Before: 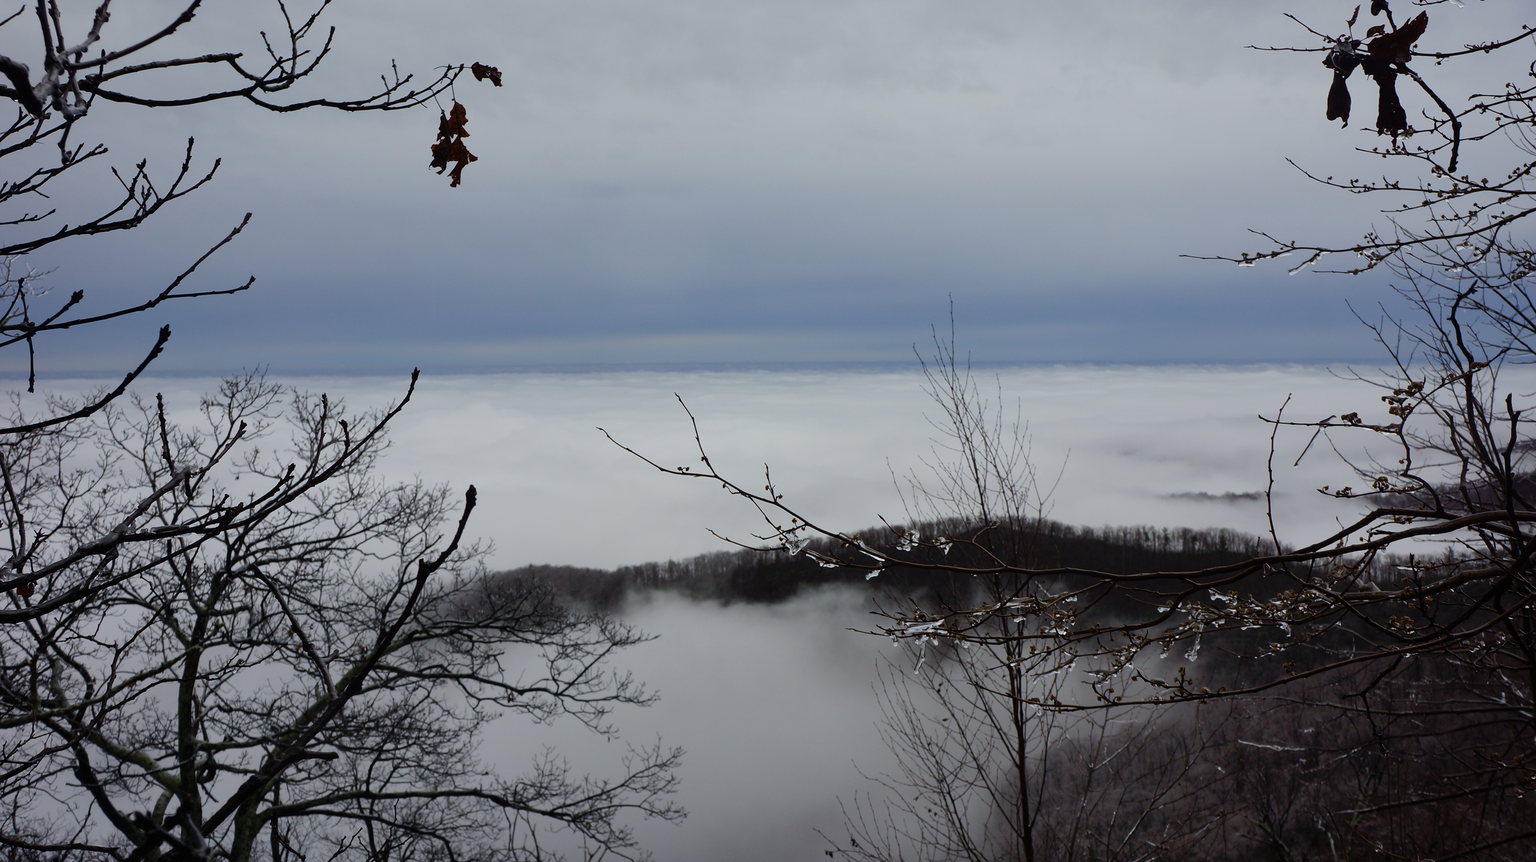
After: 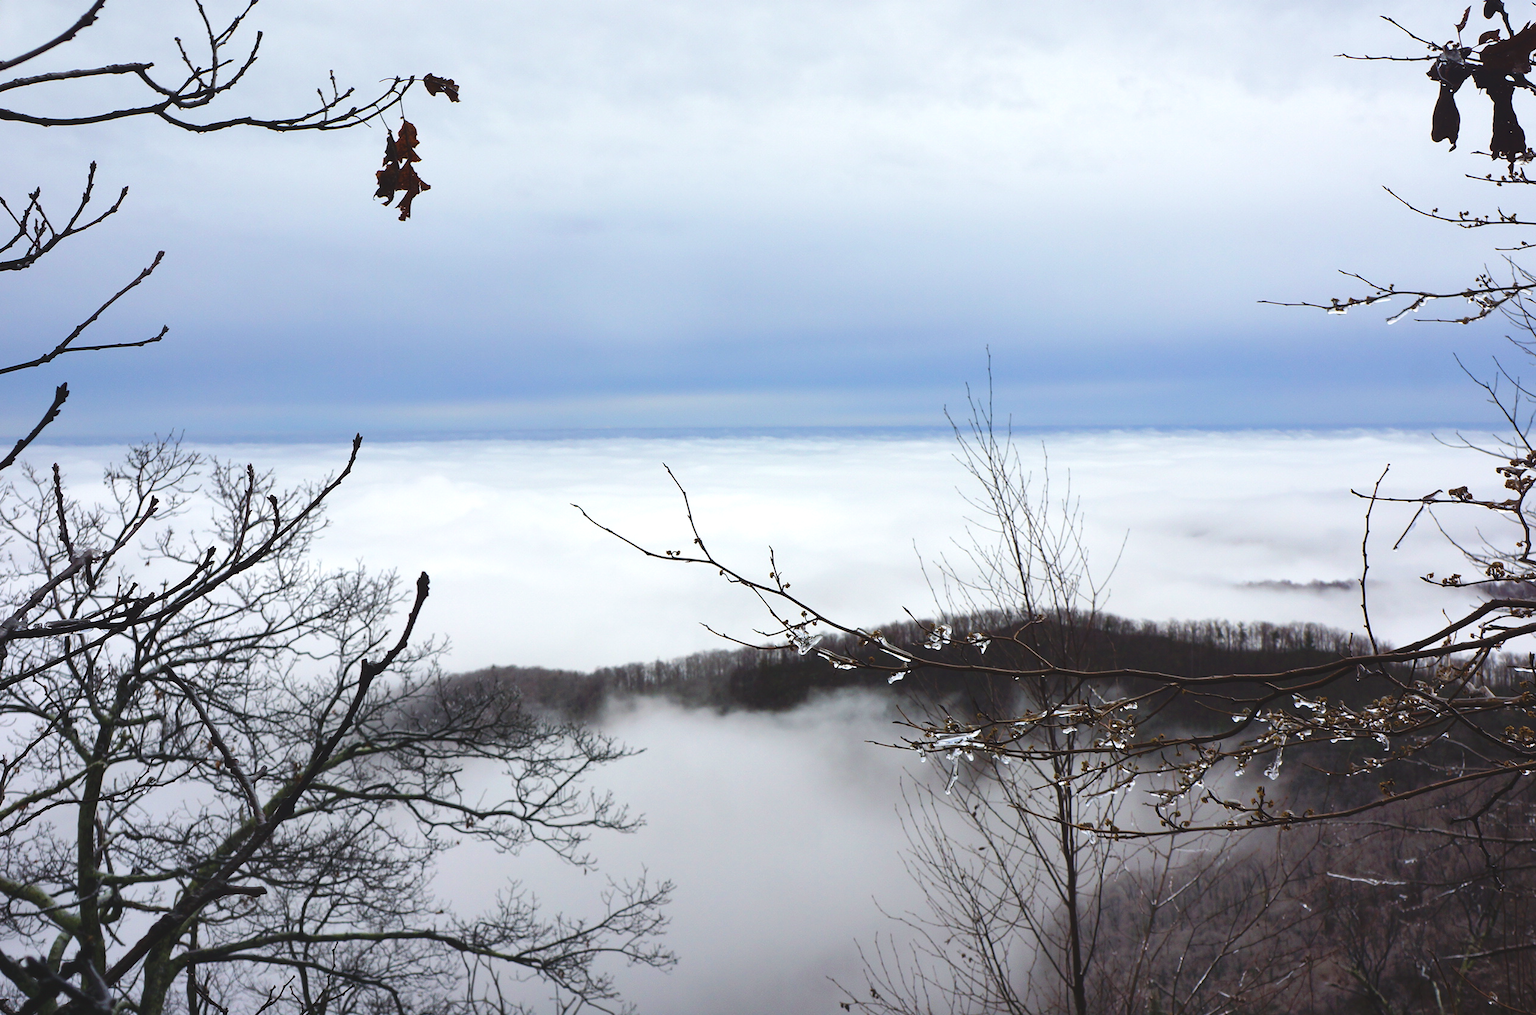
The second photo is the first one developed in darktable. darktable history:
crop: left 7.328%, right 7.8%
exposure: black level correction -0.005, exposure 1.005 EV, compensate highlight preservation false
velvia: on, module defaults
